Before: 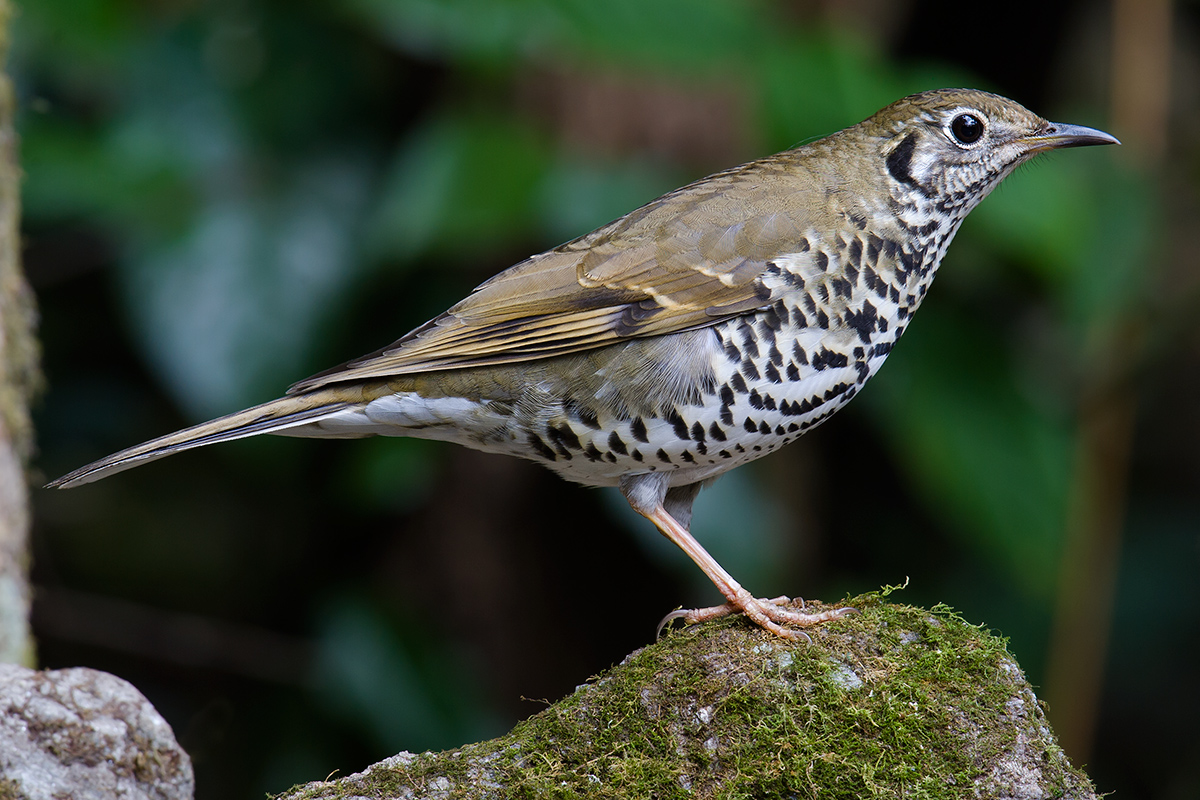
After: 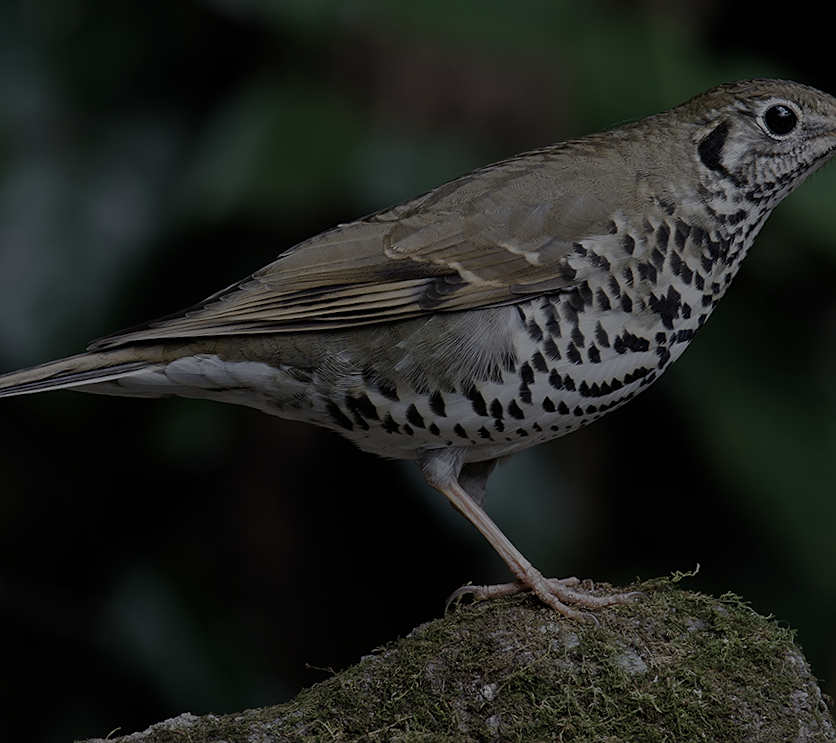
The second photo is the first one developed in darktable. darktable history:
crop and rotate: angle -2.91°, left 14.214%, top 0.03%, right 10.876%, bottom 0.059%
exposure: exposure -1.924 EV, compensate highlight preservation false
sharpen: amount 0.21
color correction: highlights b* -0.024, saturation 0.545
